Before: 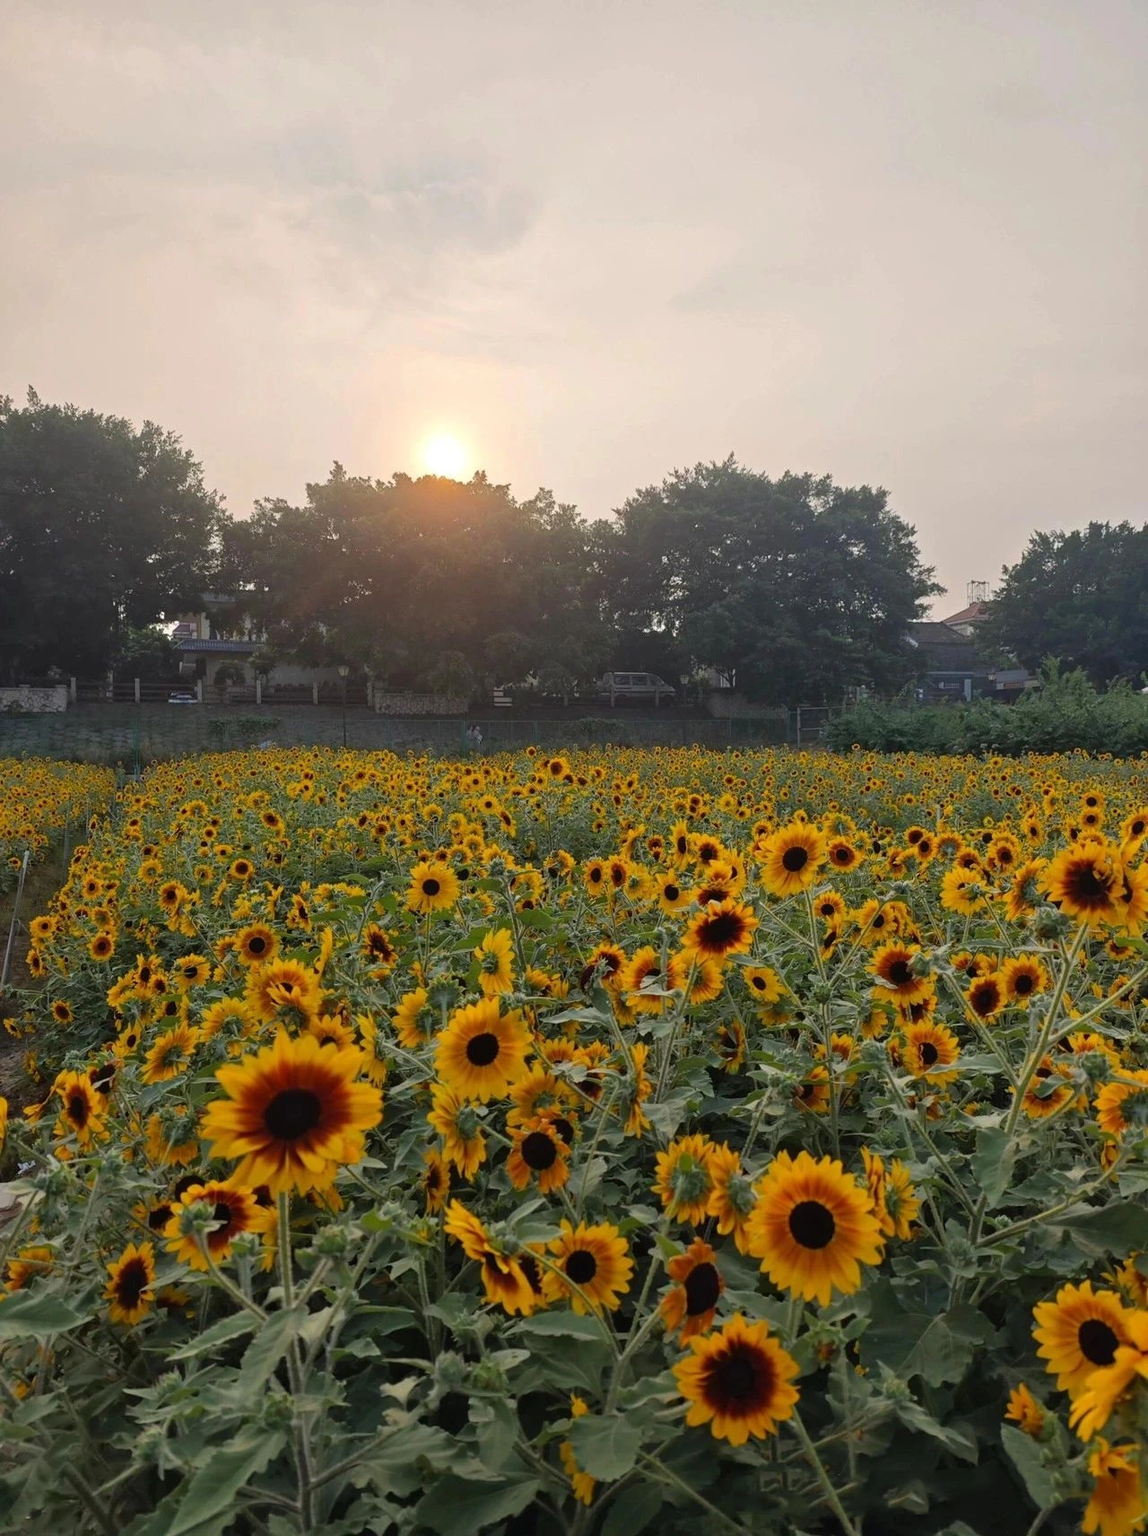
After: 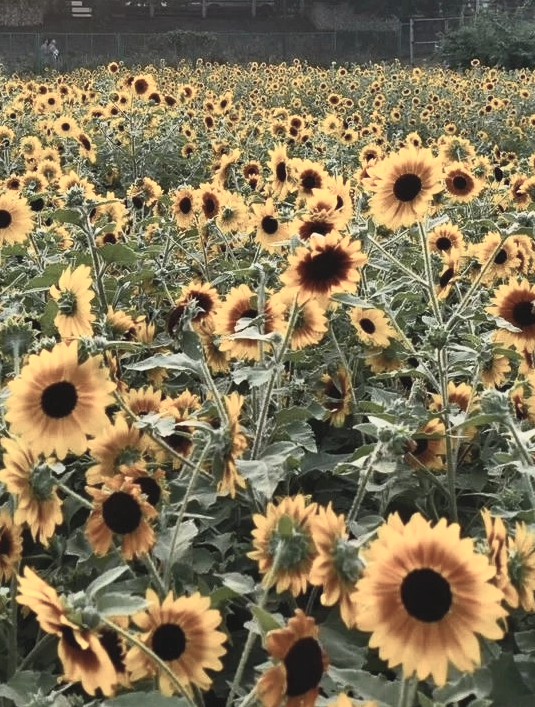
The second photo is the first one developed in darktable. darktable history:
crop: left 37.445%, top 45.01%, right 20.726%, bottom 13.655%
contrast brightness saturation: contrast 0.551, brightness 0.572, saturation -0.348
